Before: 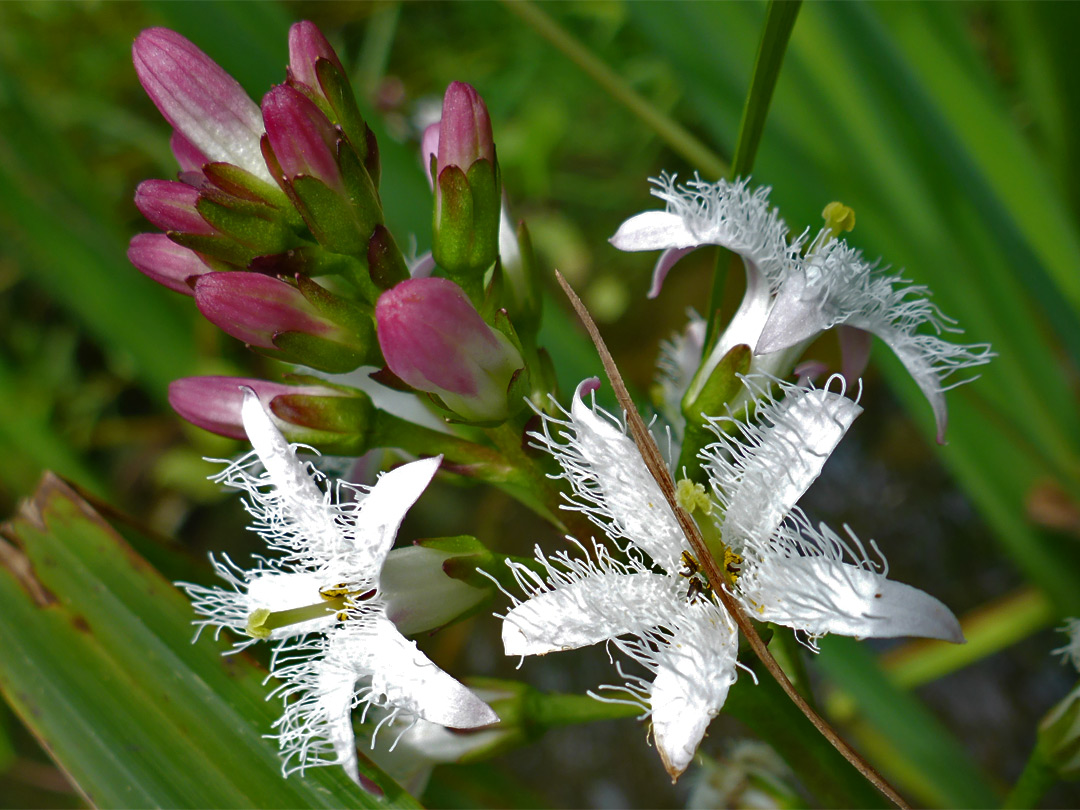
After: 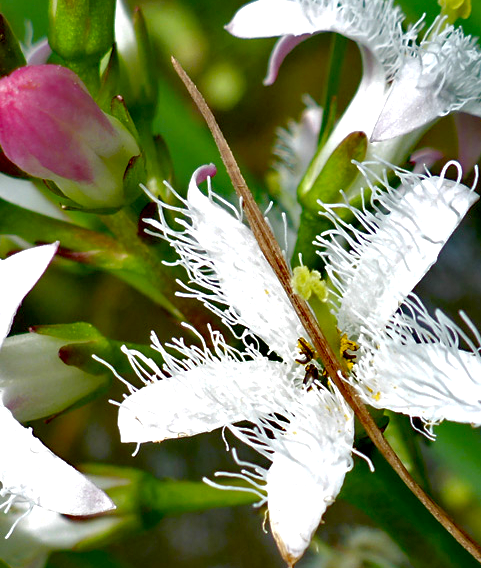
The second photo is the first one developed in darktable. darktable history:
exposure: black level correction 0.012, exposure 0.692 EV, compensate highlight preservation false
crop: left 35.564%, top 26.363%, right 19.852%, bottom 3.458%
